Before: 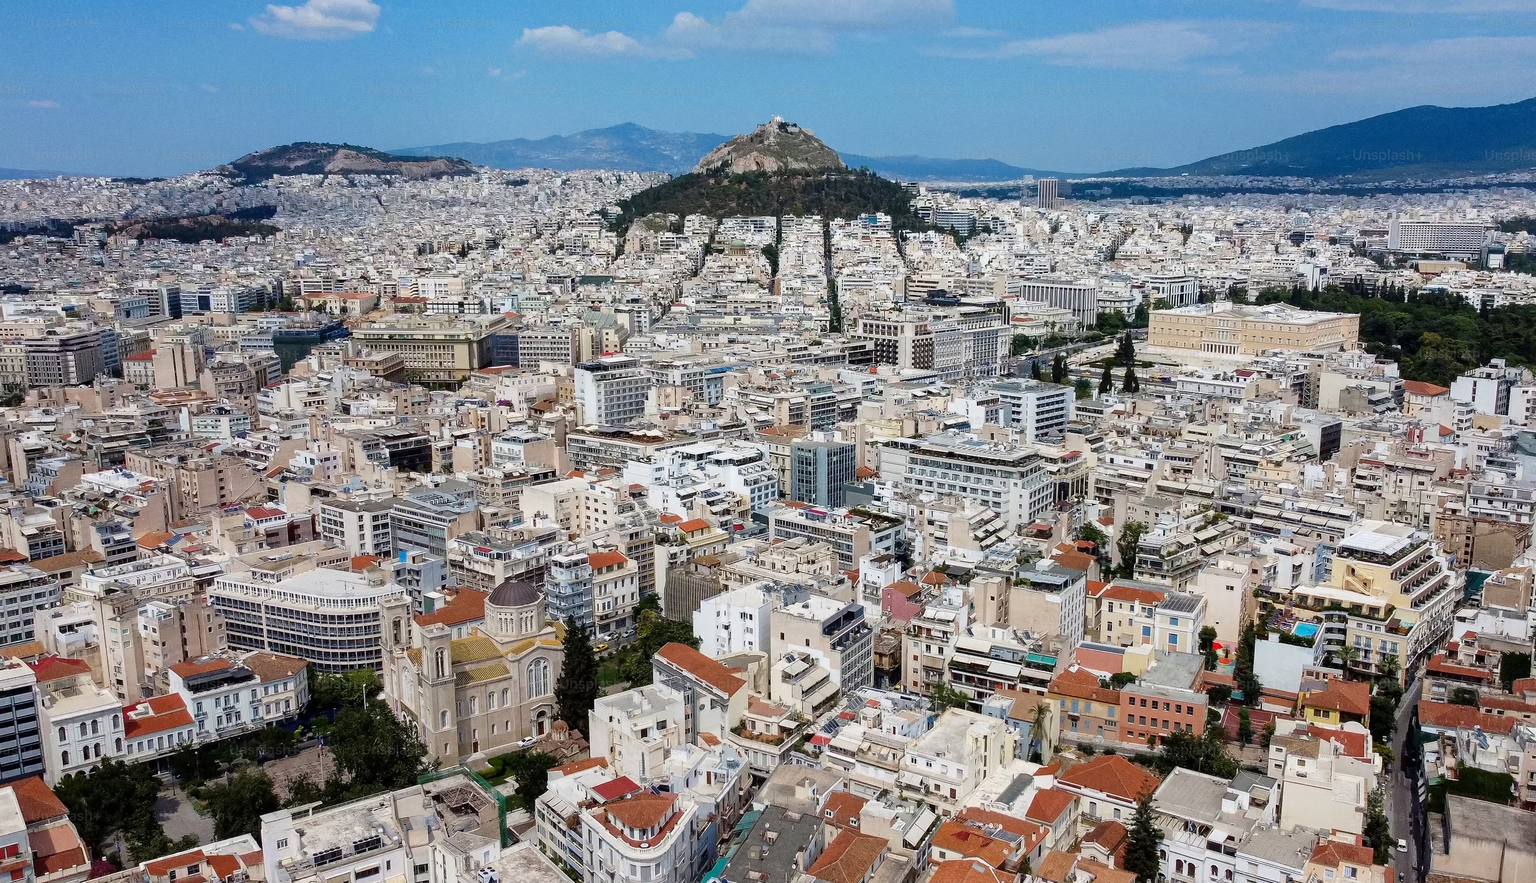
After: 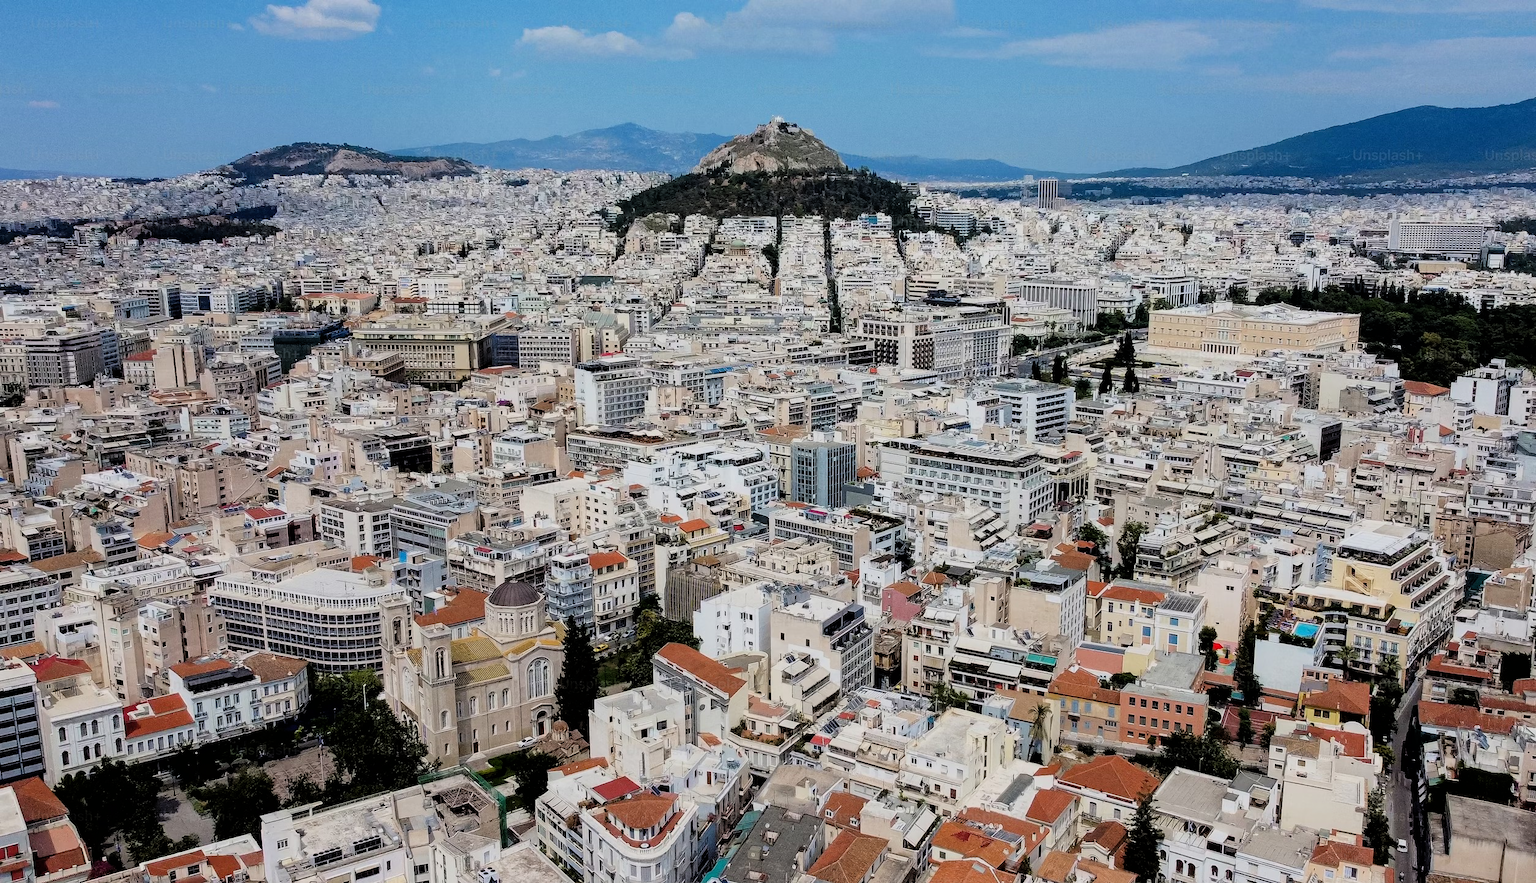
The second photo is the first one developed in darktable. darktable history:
filmic rgb: black relative exposure -7.71 EV, white relative exposure 4.36 EV, threshold 3.03 EV, hardness 3.75, latitude 49.75%, contrast 1.101, color science v6 (2022), enable highlight reconstruction true
